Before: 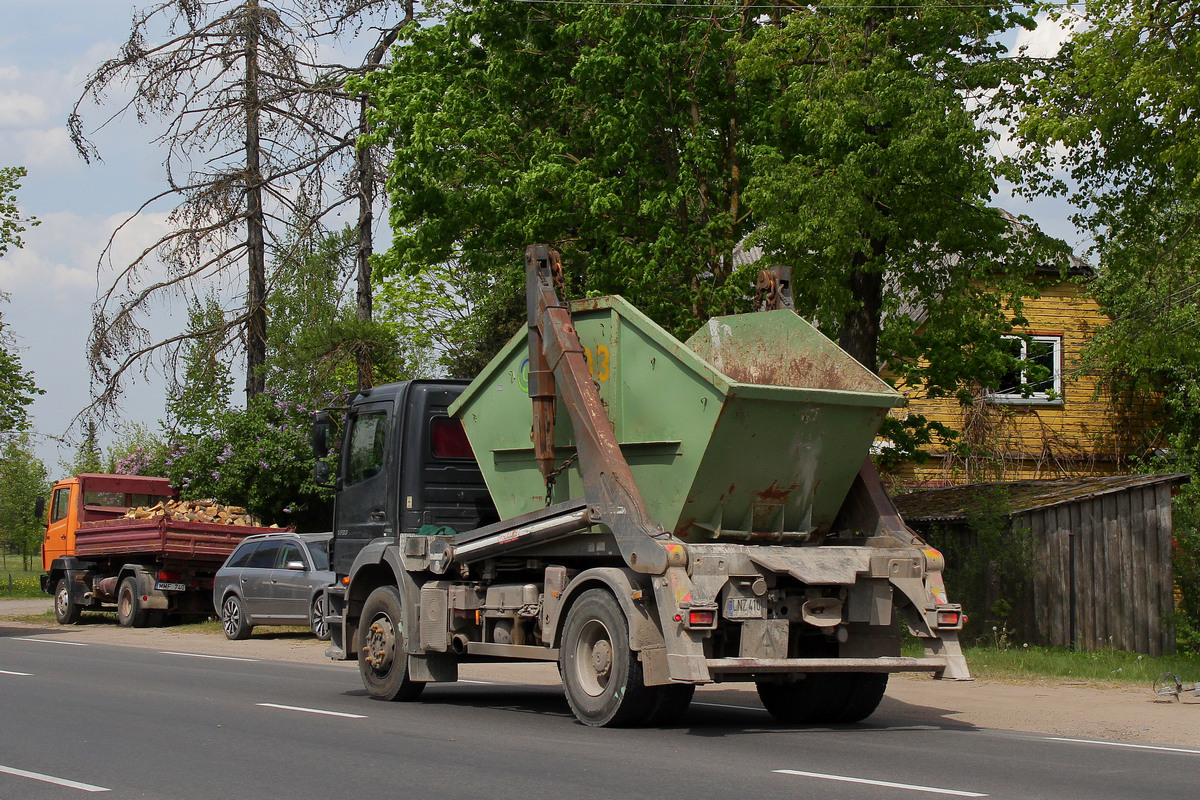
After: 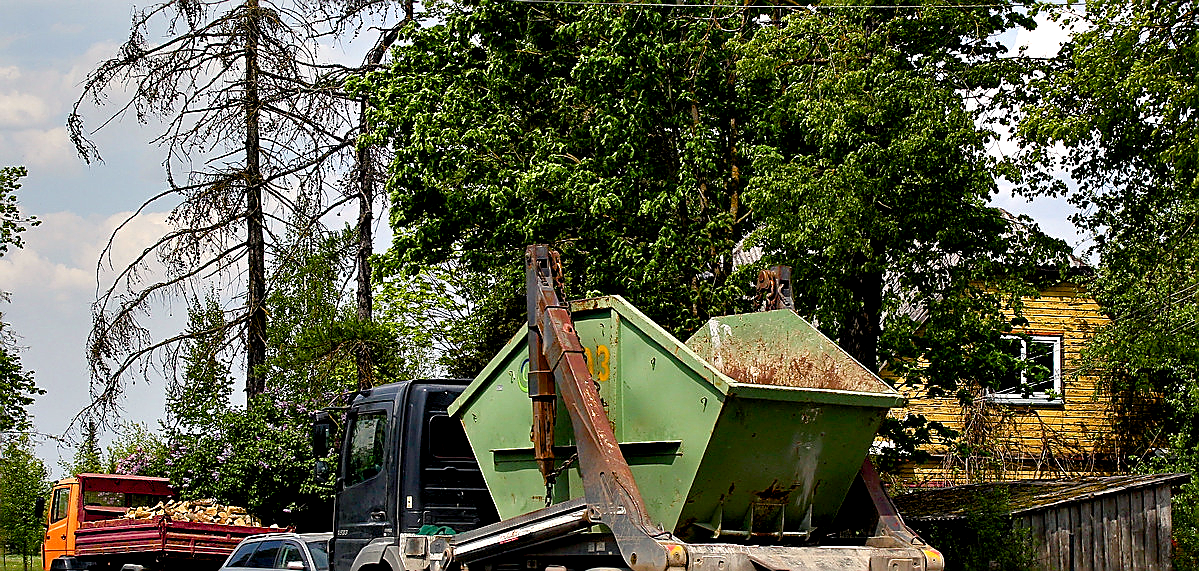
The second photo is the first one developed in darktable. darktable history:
sharpen: radius 1.4, amount 1.25, threshold 0.7
contrast equalizer: octaves 7, y [[0.6 ×6], [0.55 ×6], [0 ×6], [0 ×6], [0 ×6]]
color balance rgb: shadows lift › chroma 1%, shadows lift › hue 240.84°, highlights gain › chroma 2%, highlights gain › hue 73.2°, global offset › luminance -0.5%, perceptual saturation grading › global saturation 20%, perceptual saturation grading › highlights -25%, perceptual saturation grading › shadows 50%, global vibrance 15%
crop: bottom 28.576%
